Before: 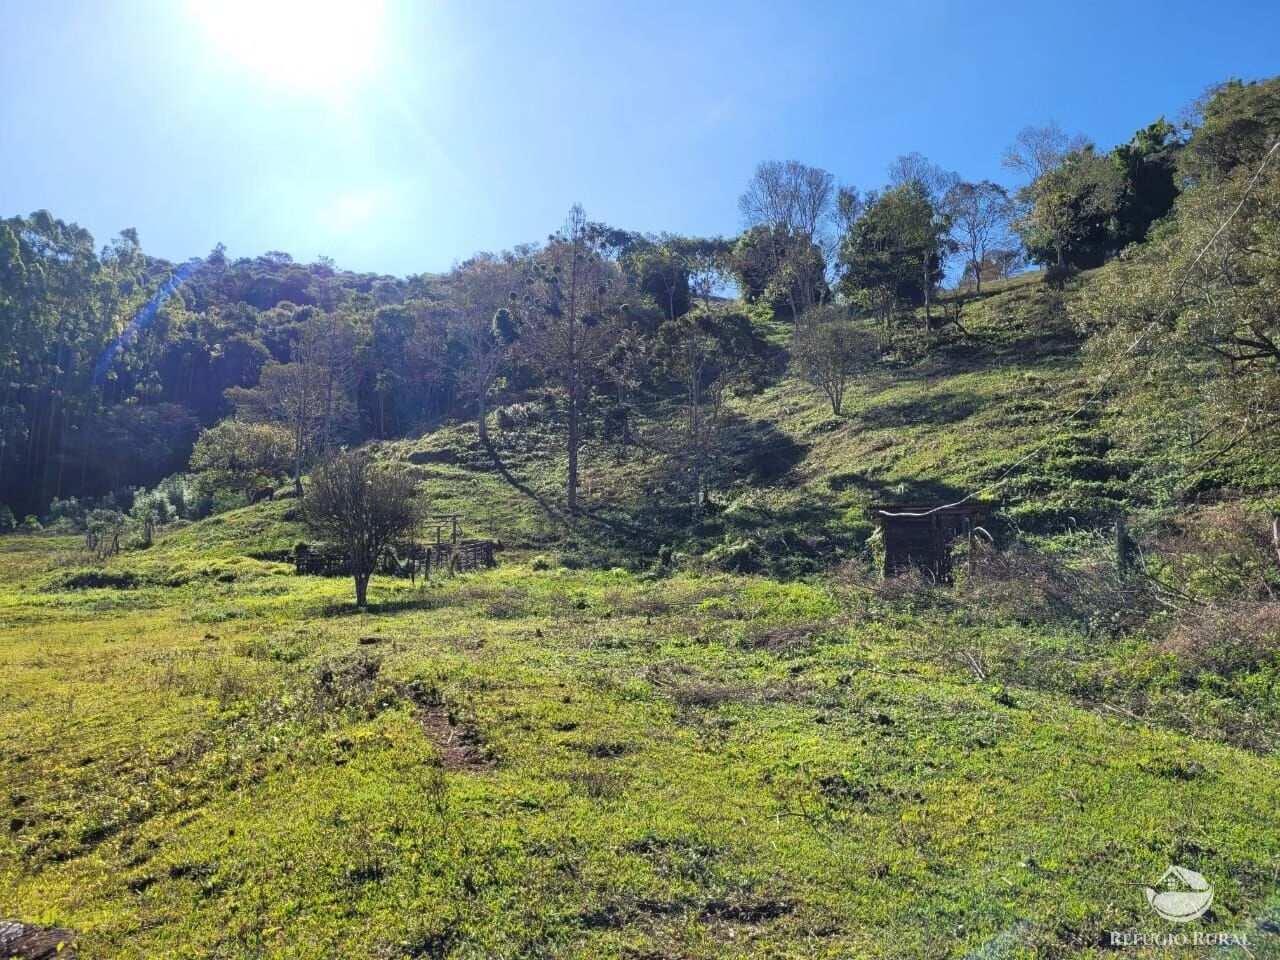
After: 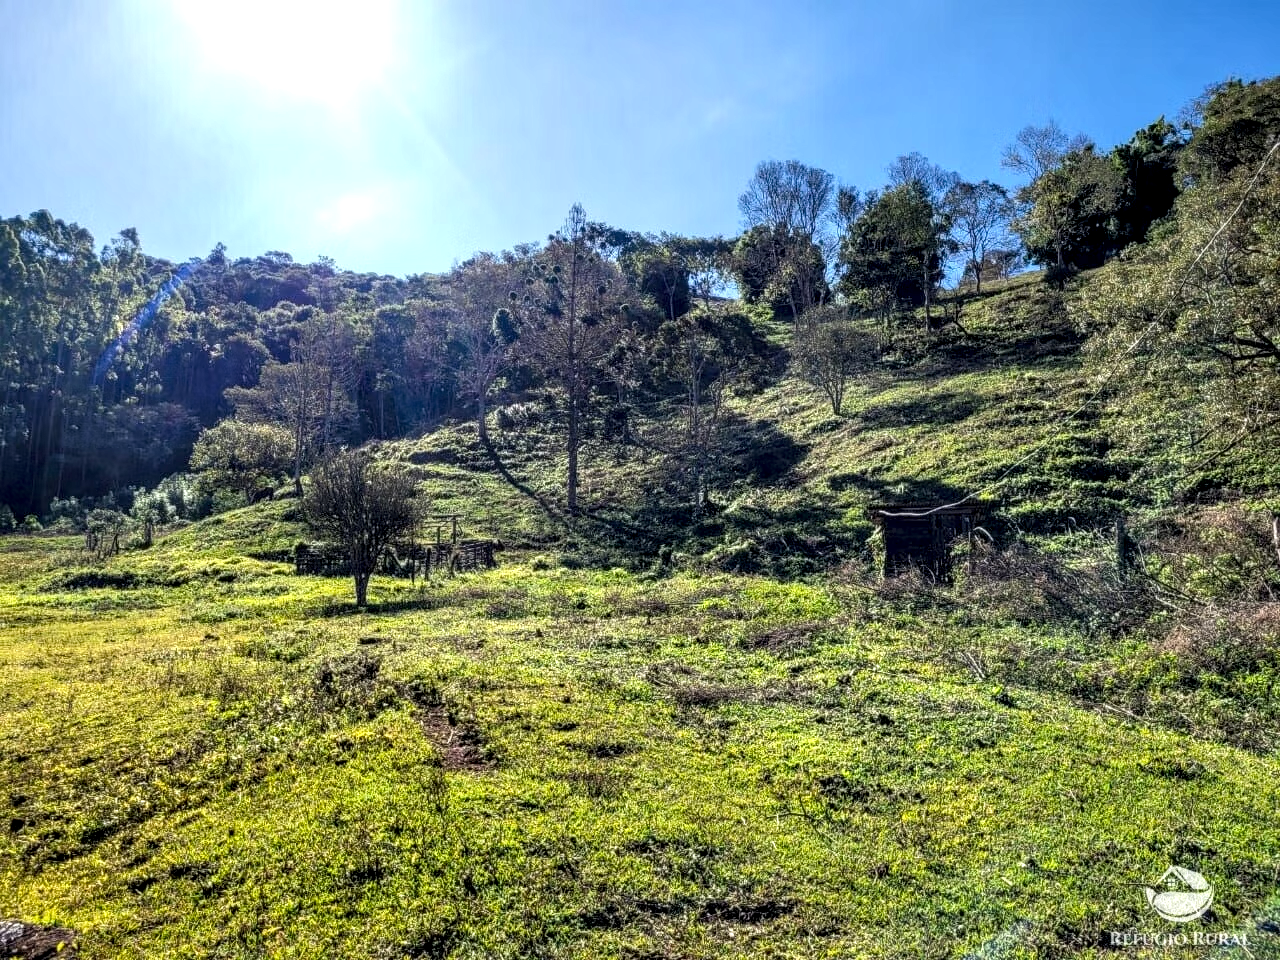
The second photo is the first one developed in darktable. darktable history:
color balance: output saturation 110%
local contrast: highlights 19%, detail 186%
